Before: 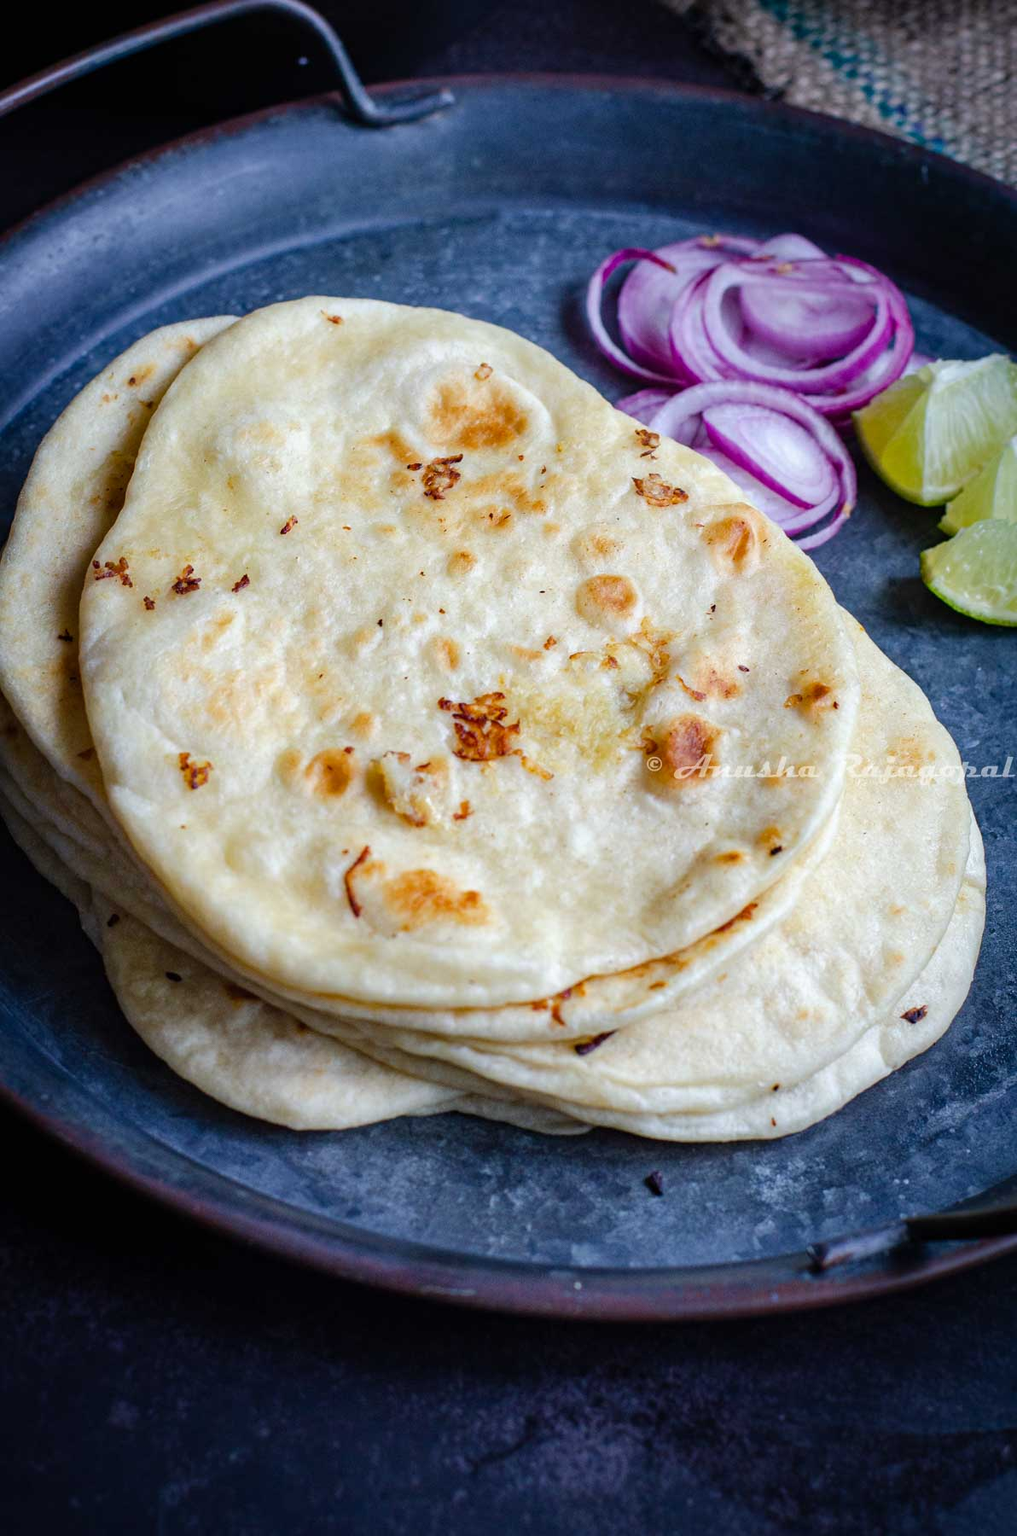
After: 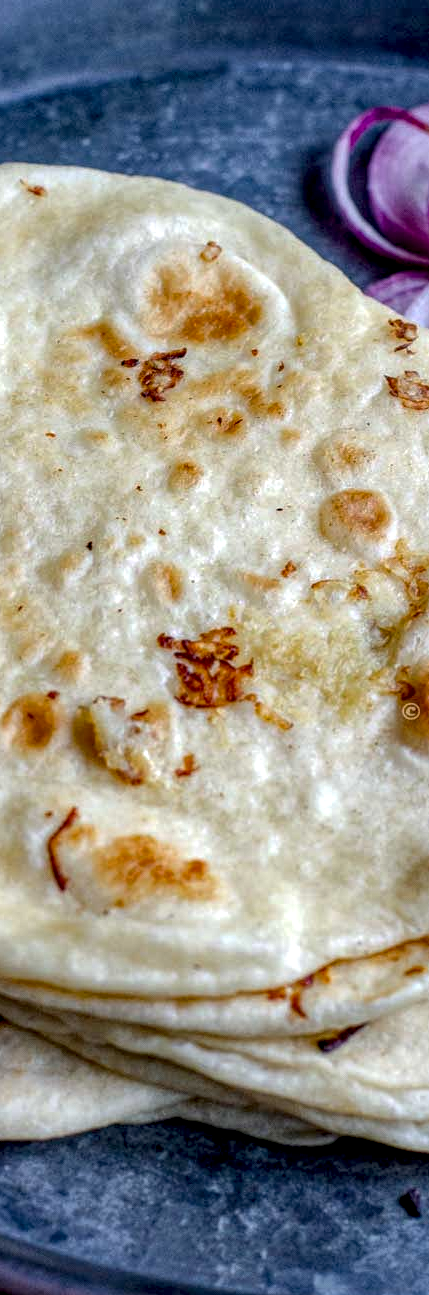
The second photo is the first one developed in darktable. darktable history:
local contrast: highlights 104%, shadows 99%, detail 201%, midtone range 0.2
exposure: black level correction 0.007, compensate exposure bias true, compensate highlight preservation false
base curve: curves: ch0 [(0, 0) (0.74, 0.67) (1, 1)], preserve colors none
crop and rotate: left 29.882%, top 10.243%, right 34.072%, bottom 17.803%
